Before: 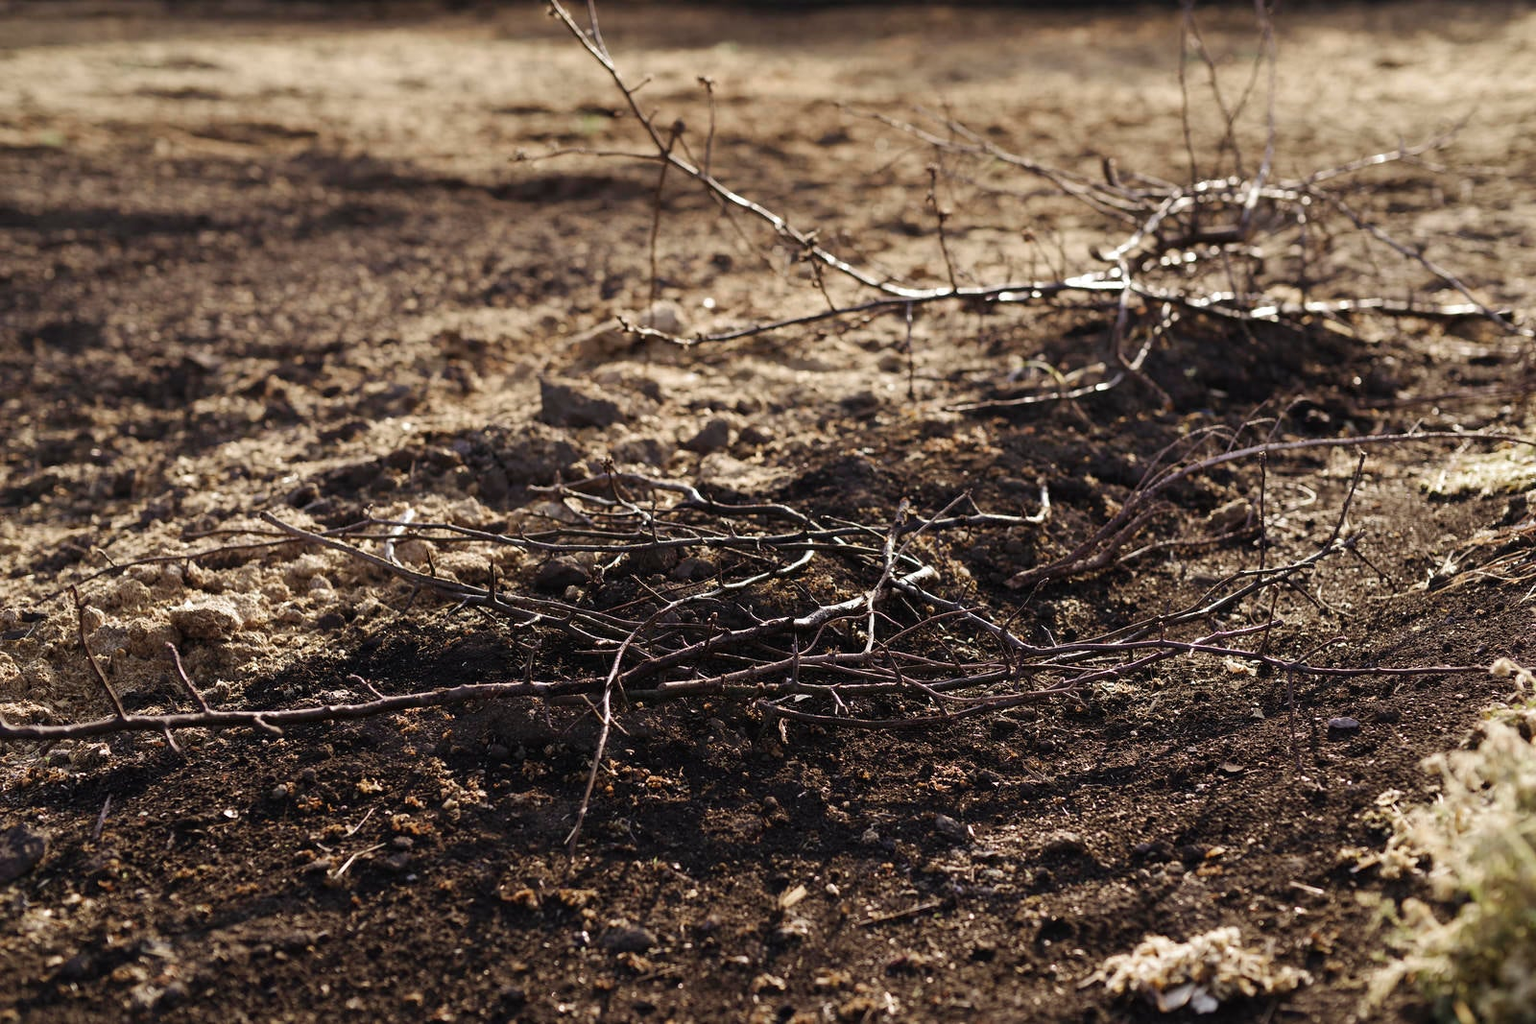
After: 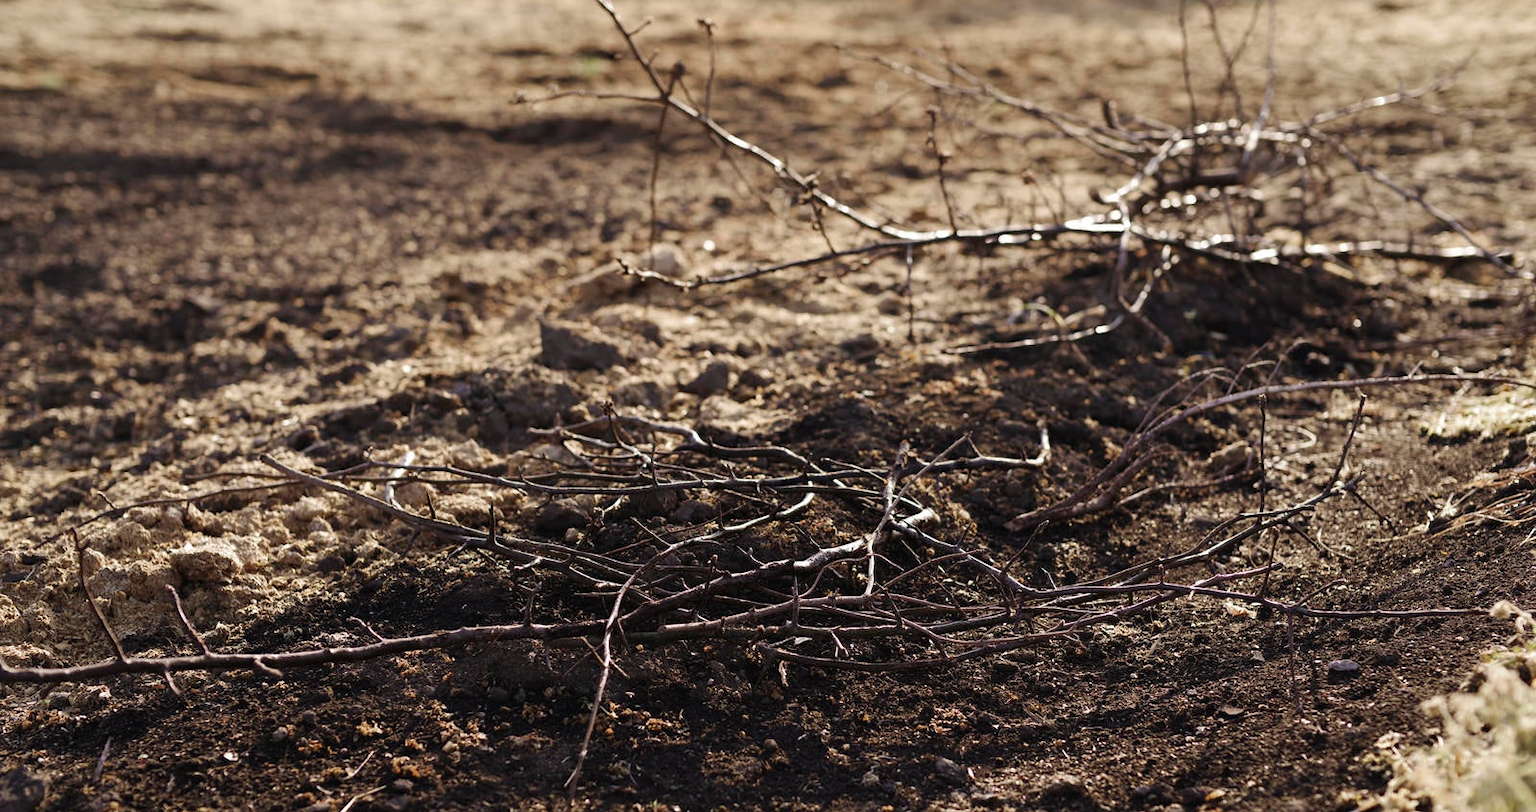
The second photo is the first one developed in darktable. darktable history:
crop and rotate: top 5.667%, bottom 14.966%
